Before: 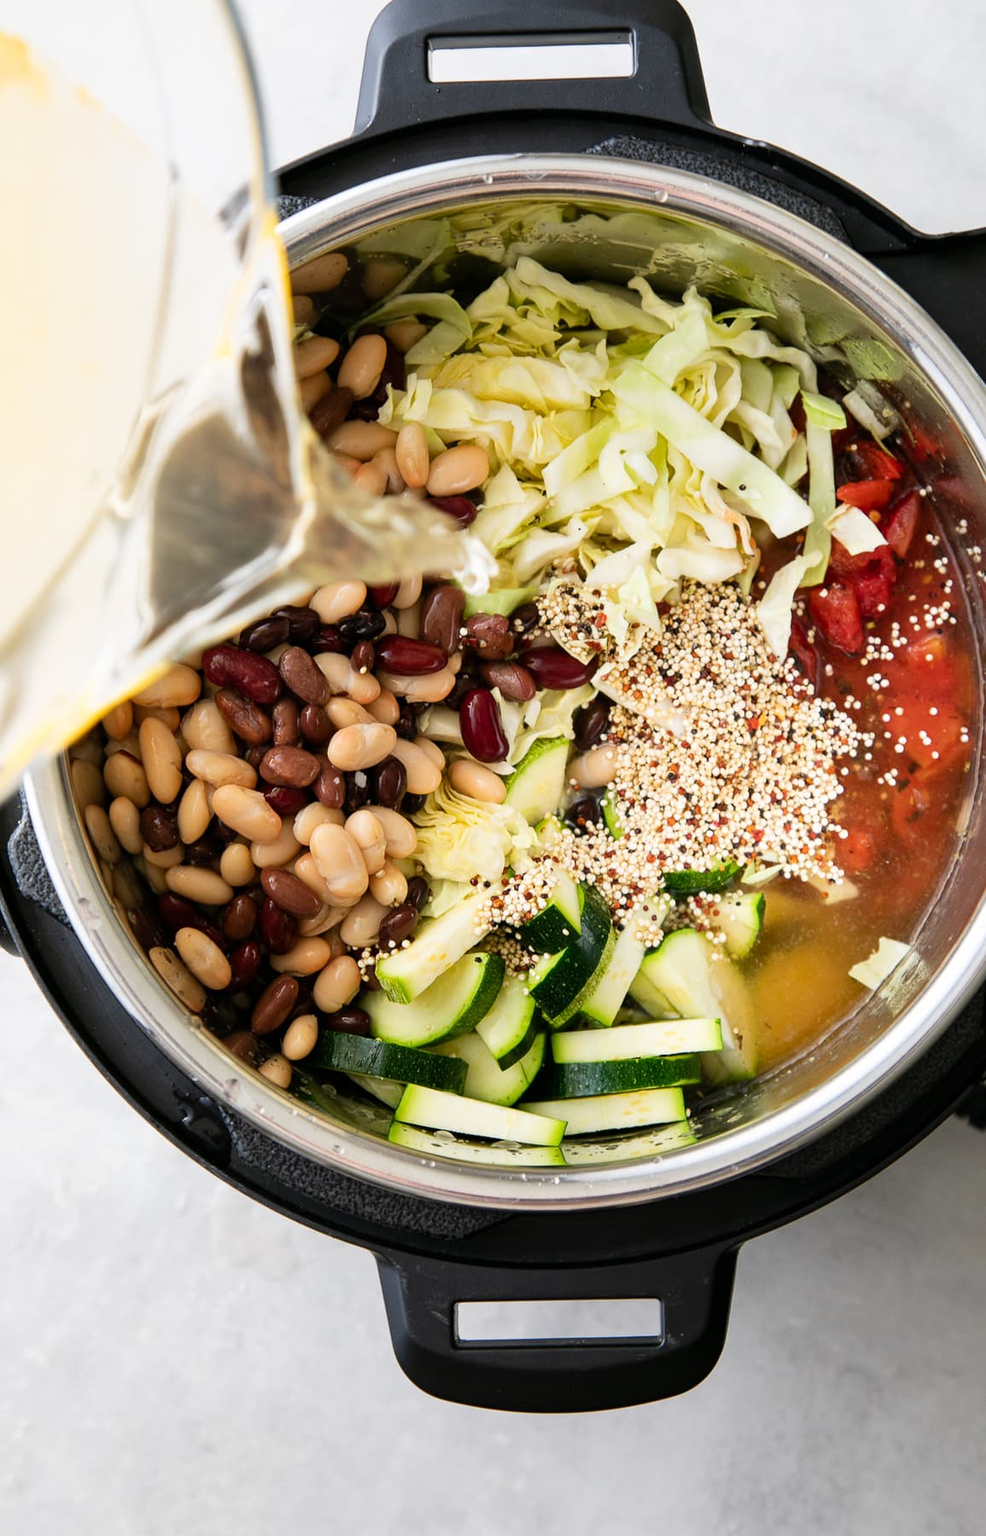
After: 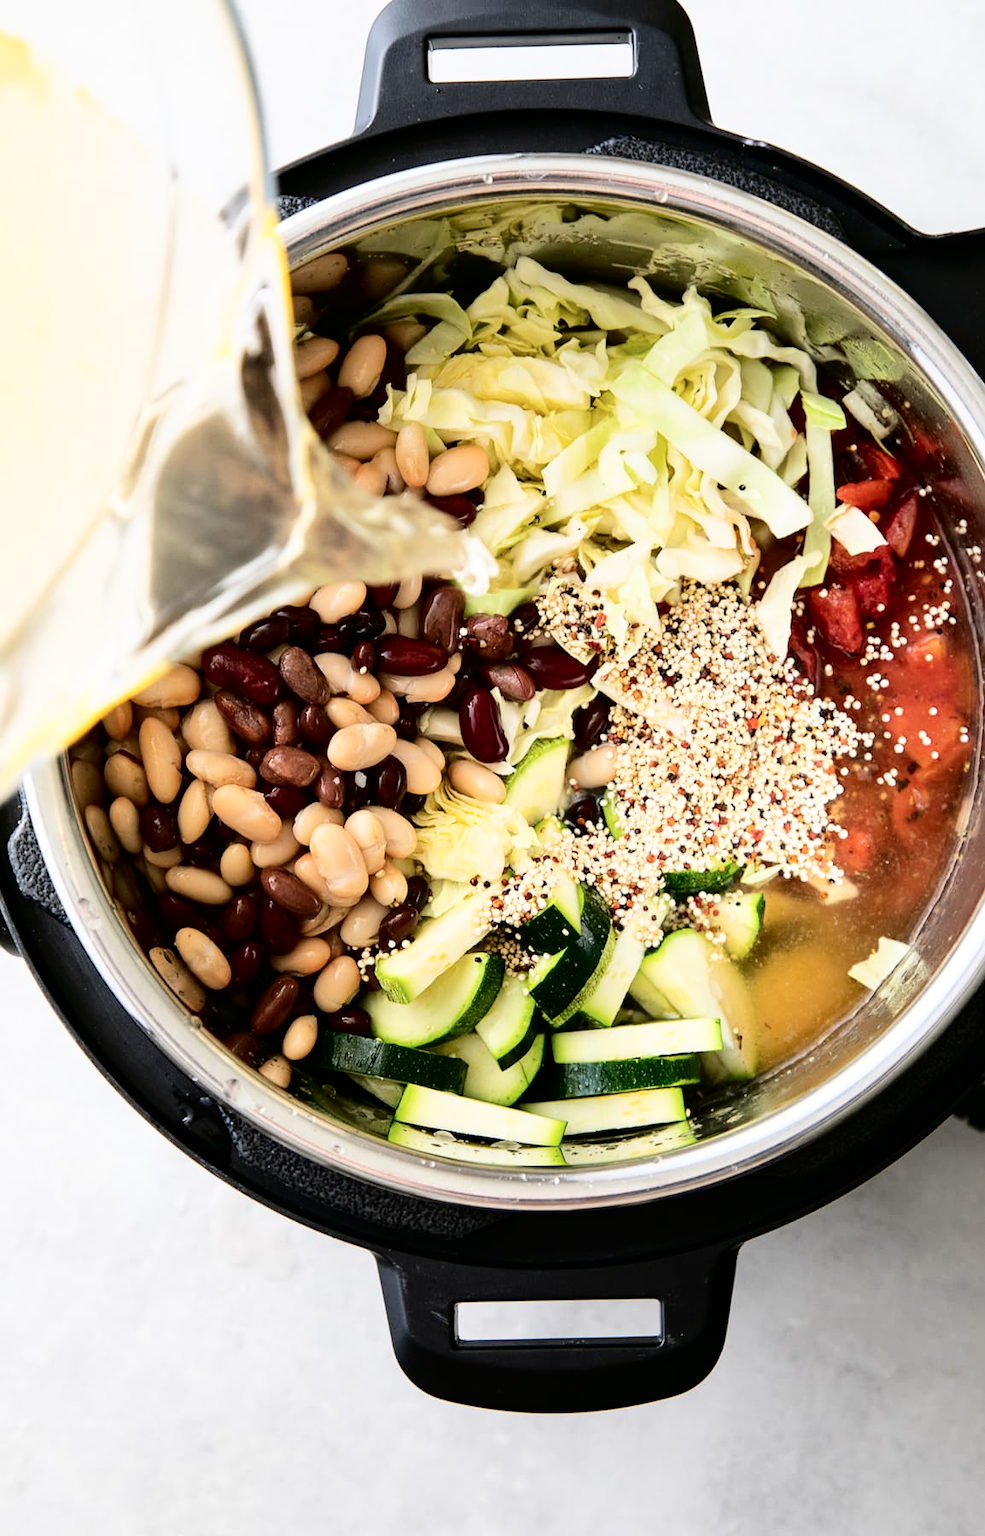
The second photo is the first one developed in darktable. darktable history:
tone curve: curves: ch0 [(0, 0) (0.003, 0.003) (0.011, 0.005) (0.025, 0.008) (0.044, 0.012) (0.069, 0.02) (0.1, 0.031) (0.136, 0.047) (0.177, 0.088) (0.224, 0.141) (0.277, 0.222) (0.335, 0.32) (0.399, 0.422) (0.468, 0.523) (0.543, 0.623) (0.623, 0.716) (0.709, 0.796) (0.801, 0.878) (0.898, 0.957) (1, 1)], color space Lab, independent channels, preserve colors none
